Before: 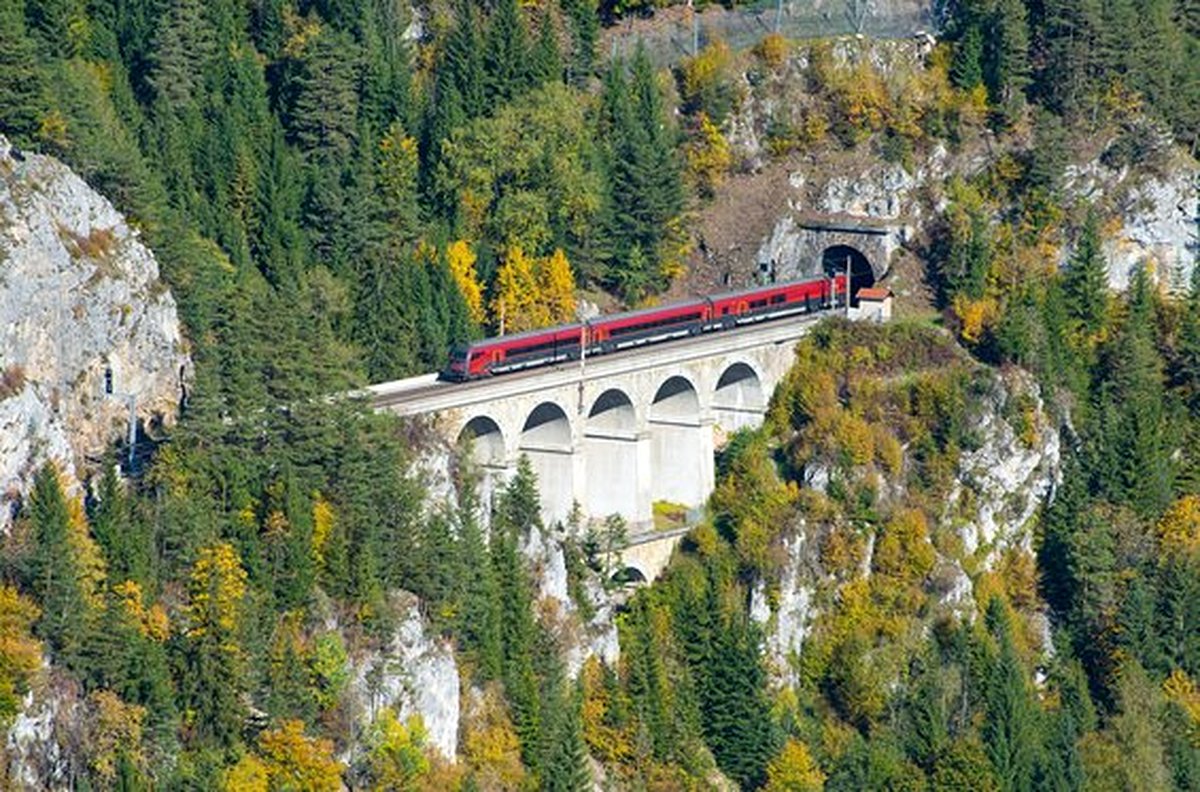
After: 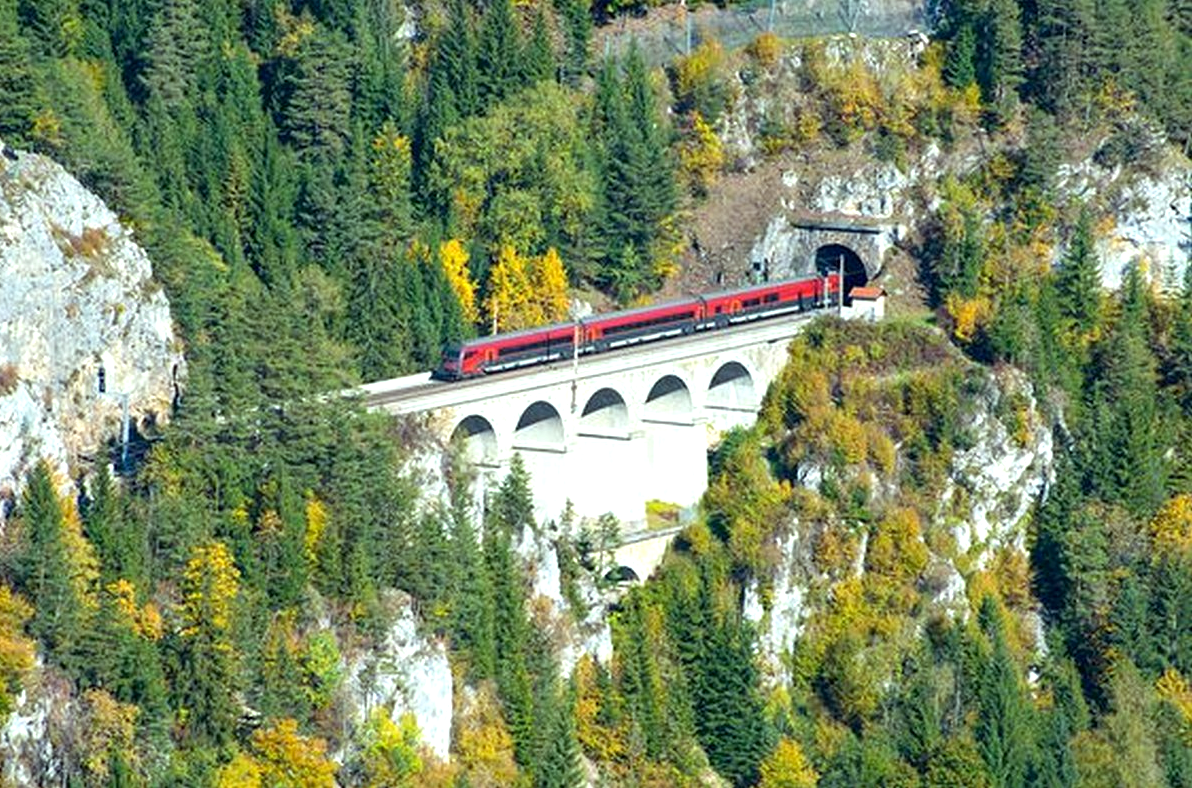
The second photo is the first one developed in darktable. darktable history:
color correction: highlights a* -6.69, highlights b* 0.49
crop and rotate: left 0.614%, top 0.179%, bottom 0.309%
exposure: black level correction 0.001, exposure 0.5 EV, compensate exposure bias true, compensate highlight preservation false
